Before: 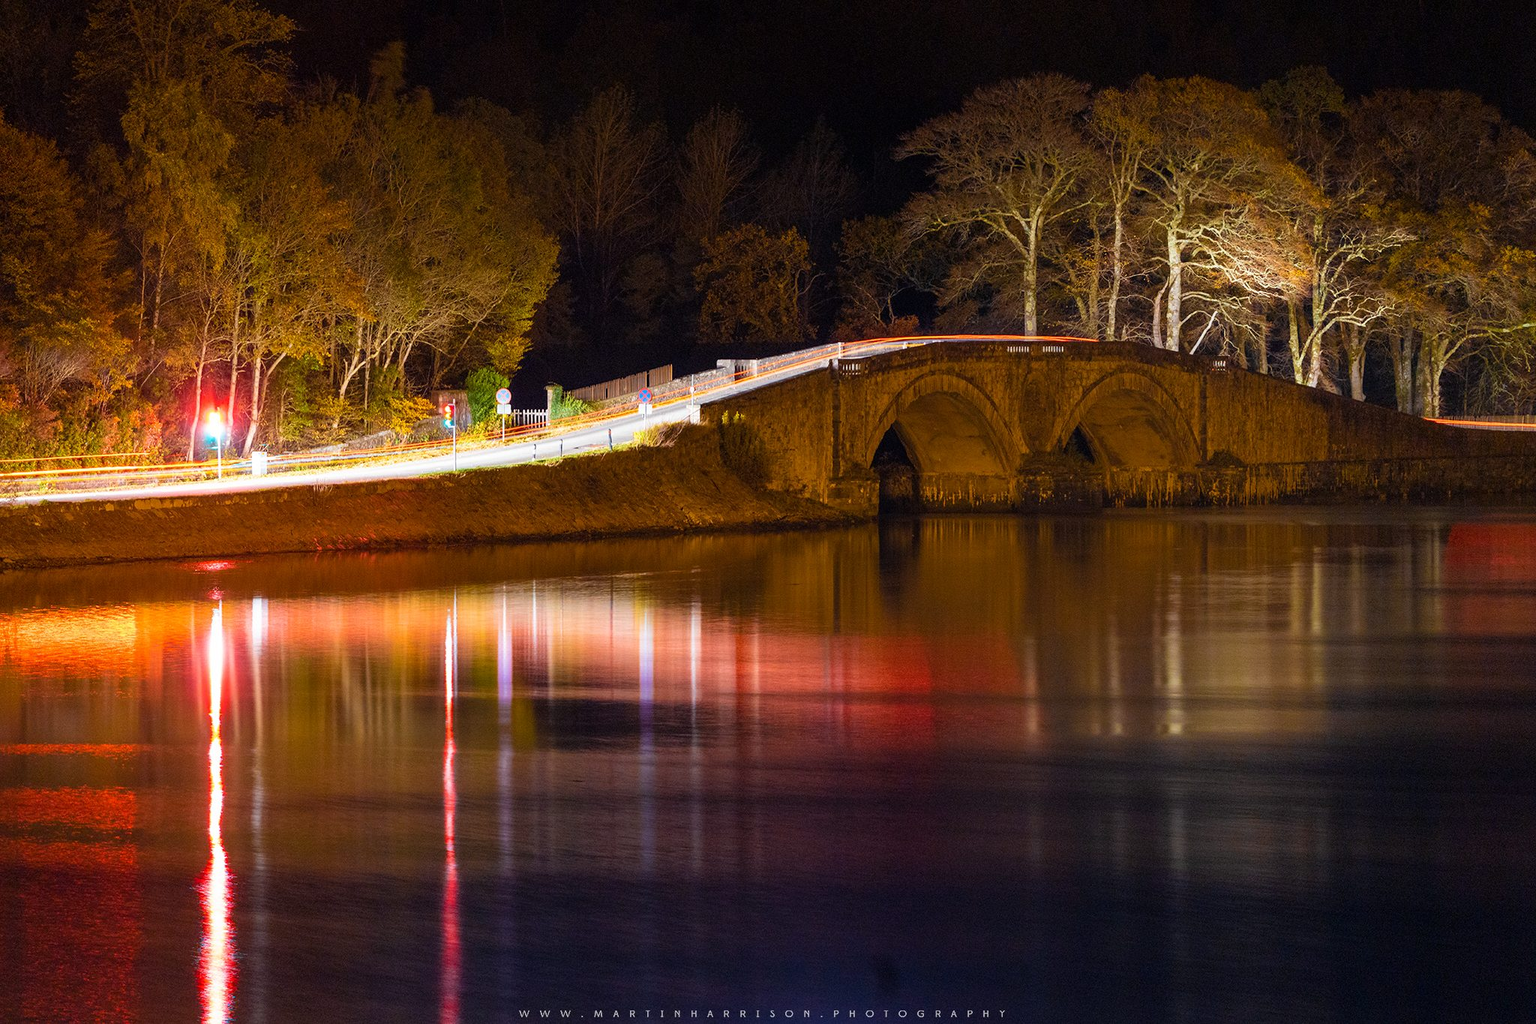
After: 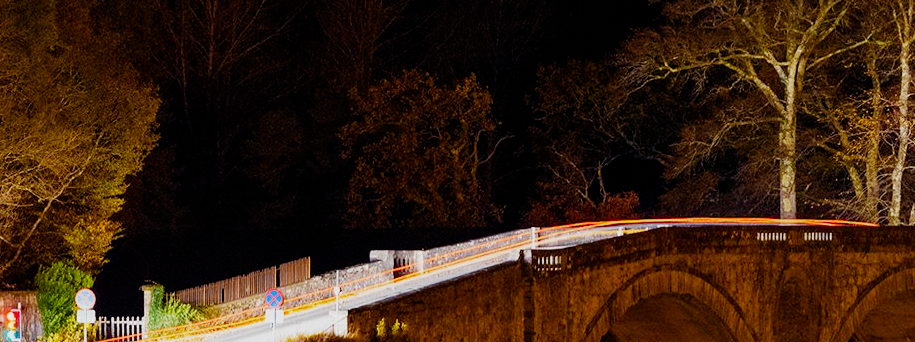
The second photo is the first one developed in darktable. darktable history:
crop: left 28.64%, top 16.832%, right 26.637%, bottom 58.055%
filmic rgb: black relative exposure -16 EV, white relative exposure 5.31 EV, hardness 5.9, contrast 1.25, preserve chrominance no, color science v5 (2021)
